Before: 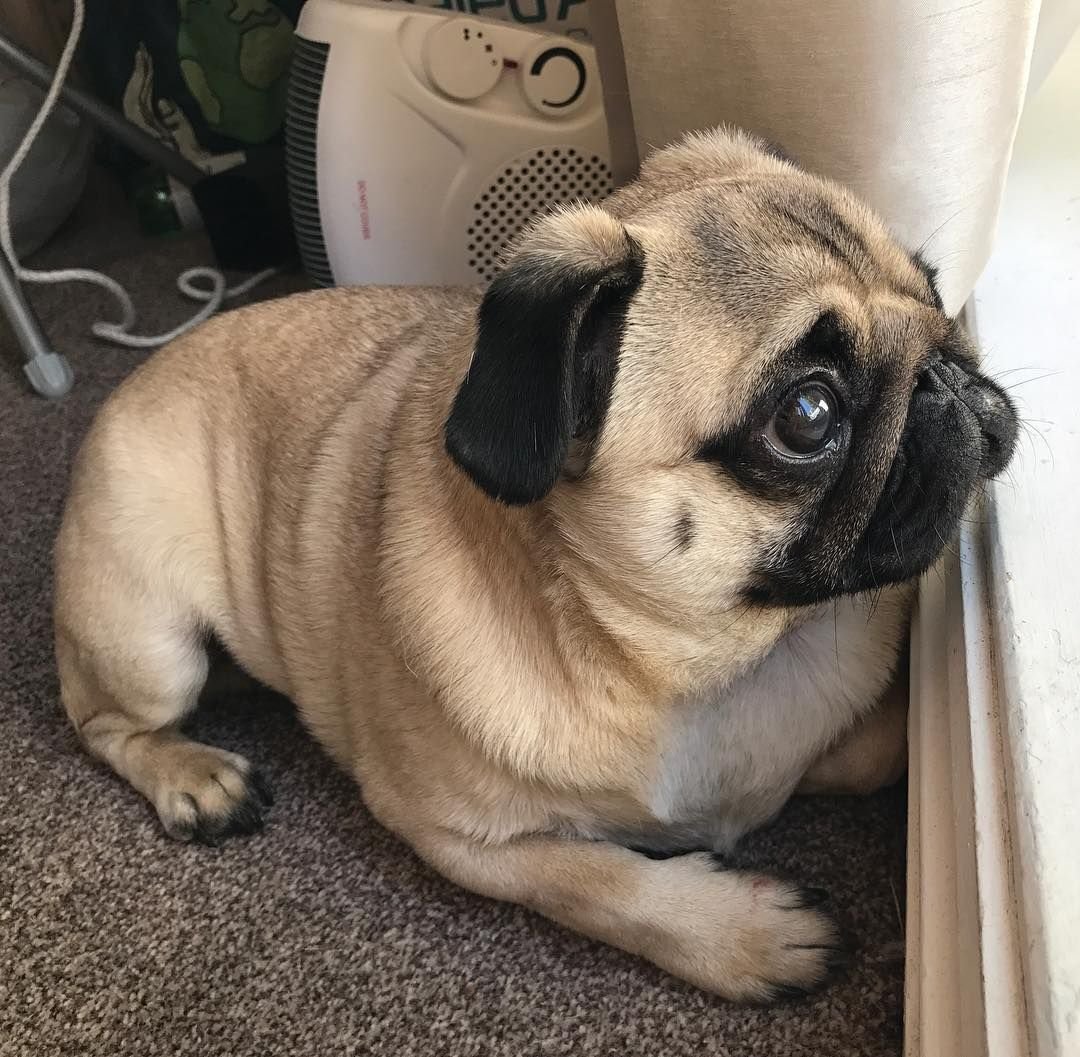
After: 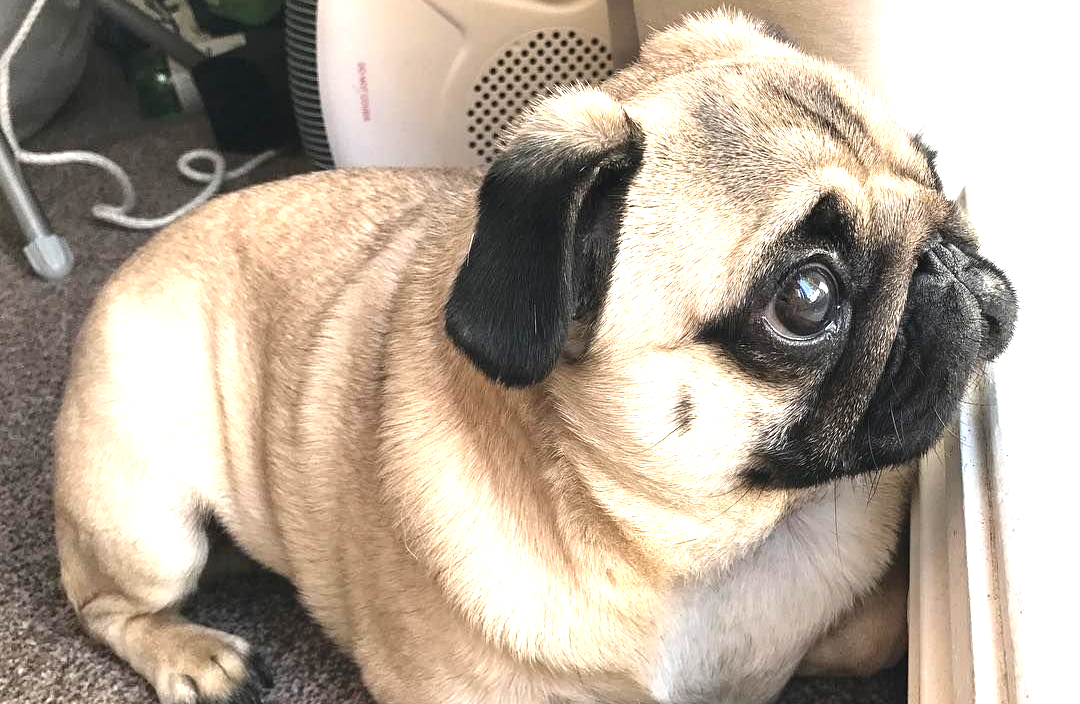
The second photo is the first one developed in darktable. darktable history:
exposure: black level correction 0, exposure 1.015 EV, compensate exposure bias true, compensate highlight preservation false
crop: top 11.166%, bottom 22.168%
shadows and highlights: radius 110.86, shadows 51.09, white point adjustment 9.16, highlights -4.17, highlights color adjustment 32.2%, soften with gaussian
